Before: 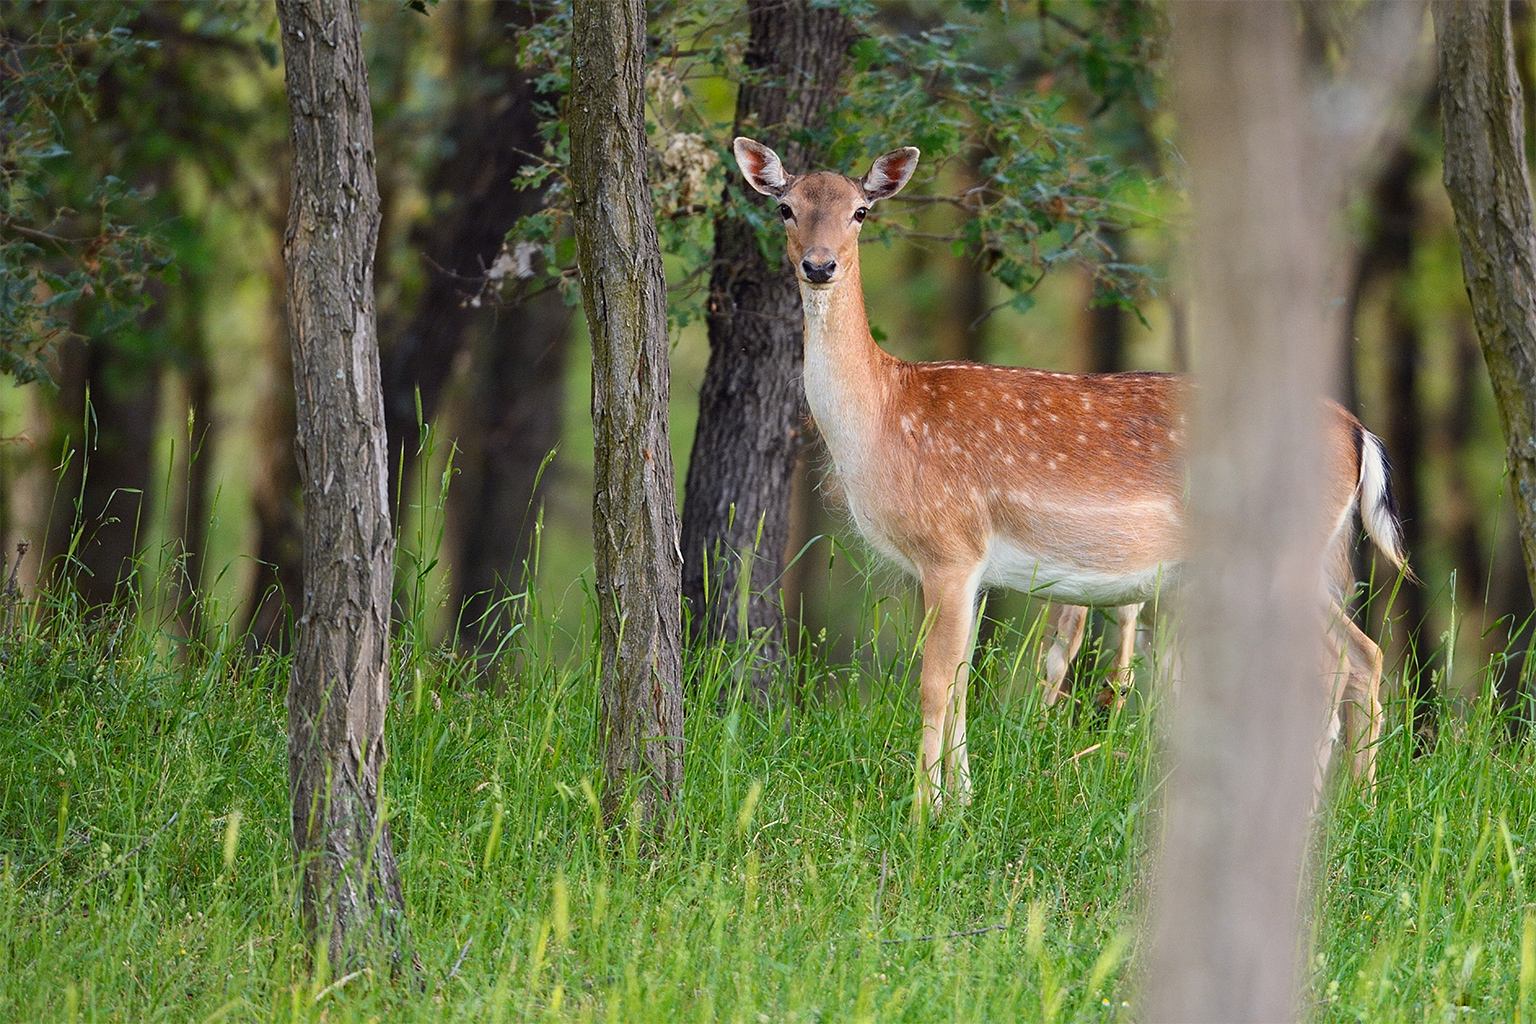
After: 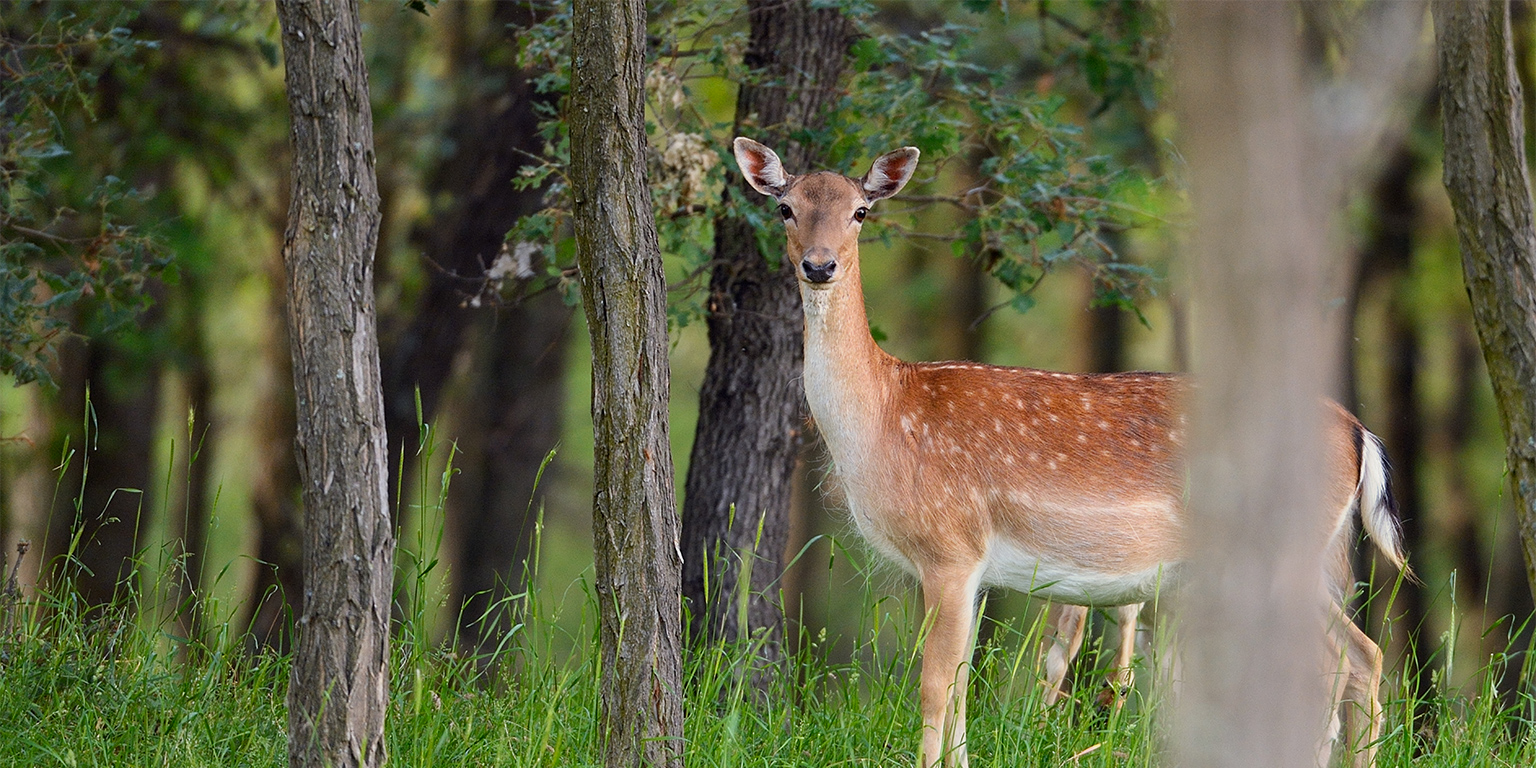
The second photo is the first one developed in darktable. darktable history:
crop: bottom 24.994%
exposure: black level correction 0.002, exposure -0.098 EV, compensate highlight preservation false
